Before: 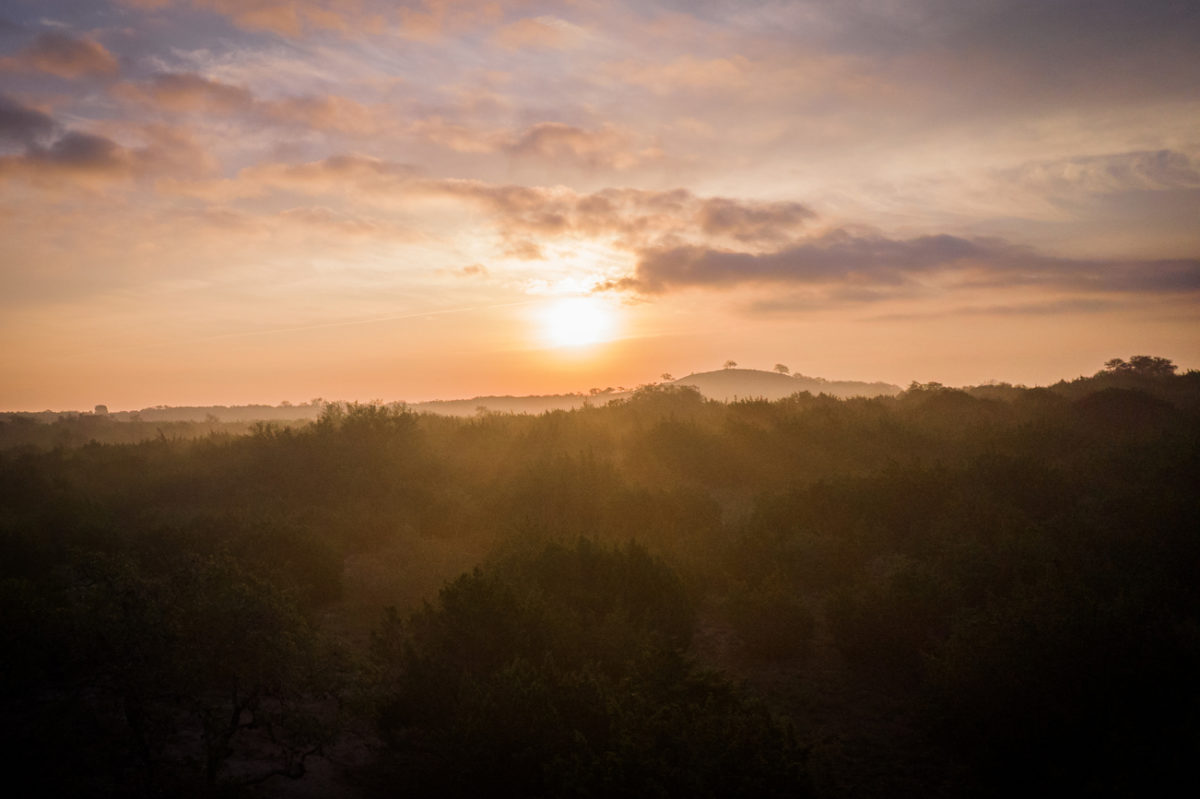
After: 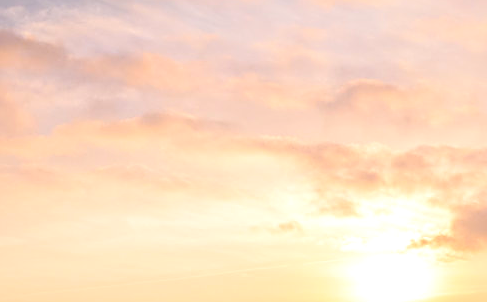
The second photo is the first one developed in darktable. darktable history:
crop: left 15.452%, top 5.459%, right 43.956%, bottom 56.62%
sharpen: on, module defaults
color contrast: green-magenta contrast 0.84, blue-yellow contrast 0.86
contrast brightness saturation: contrast 0.1, brightness 0.3, saturation 0.14
exposure: black level correction 0, exposure 0.4 EV, compensate exposure bias true, compensate highlight preservation false
